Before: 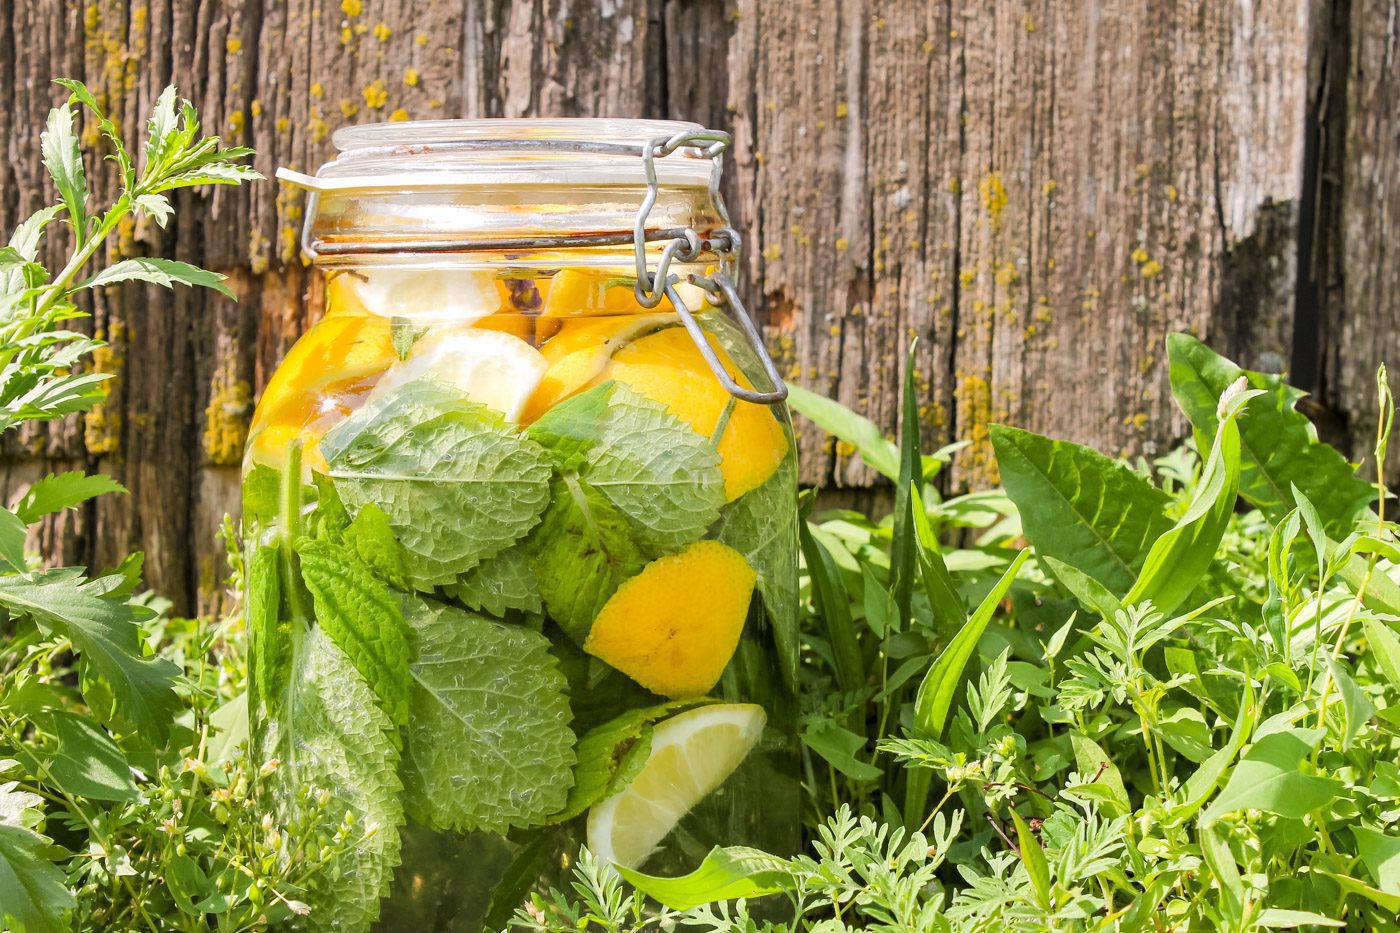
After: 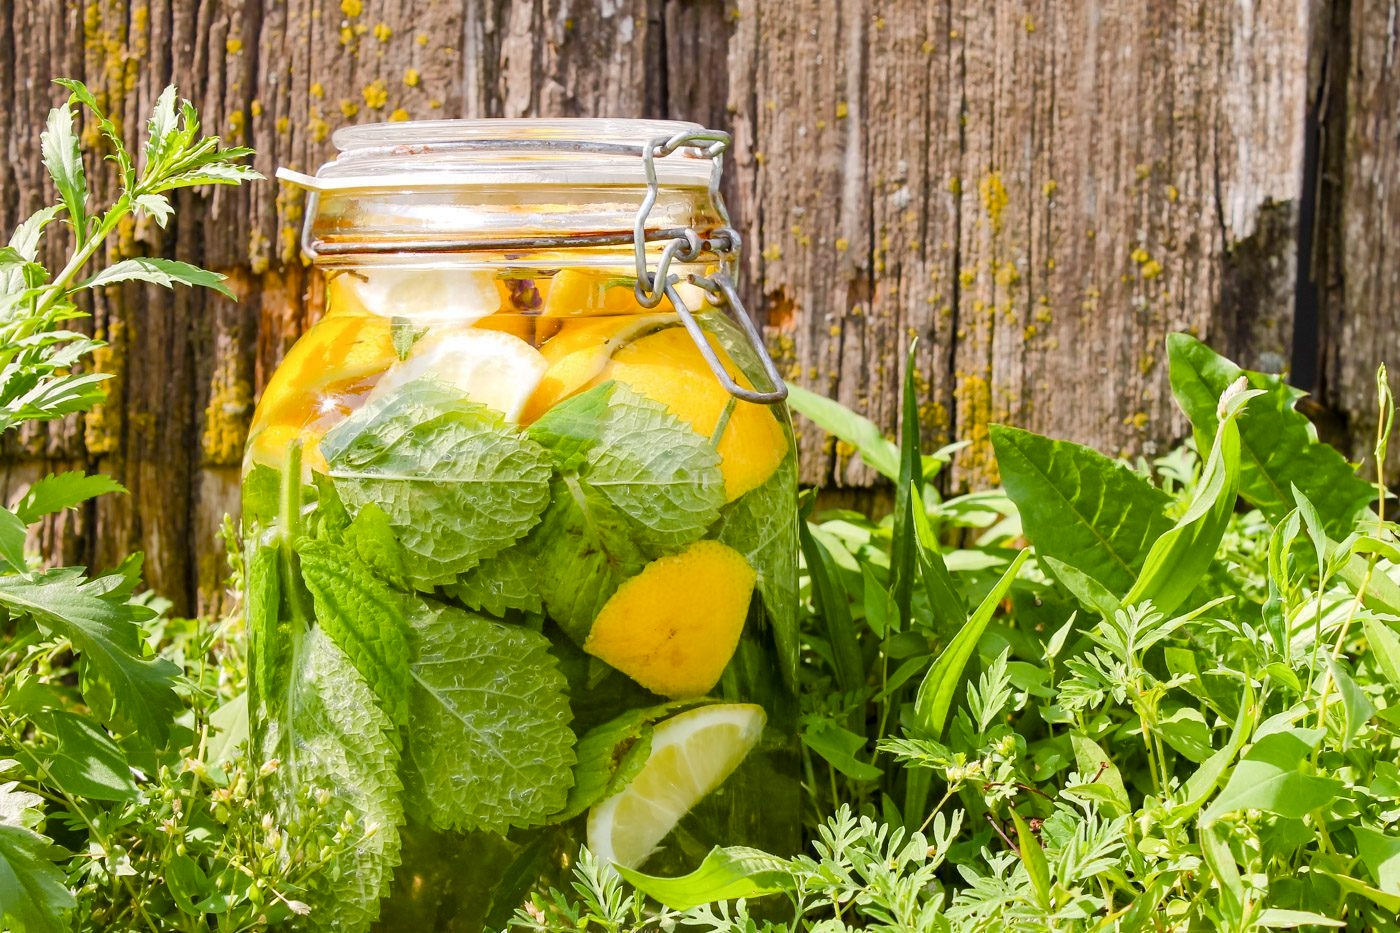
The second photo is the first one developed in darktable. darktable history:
color balance rgb: shadows lift › chroma 3.193%, shadows lift › hue 279.07°, perceptual saturation grading › global saturation 45.262%, perceptual saturation grading › highlights -49.02%, perceptual saturation grading › shadows 29.608%
